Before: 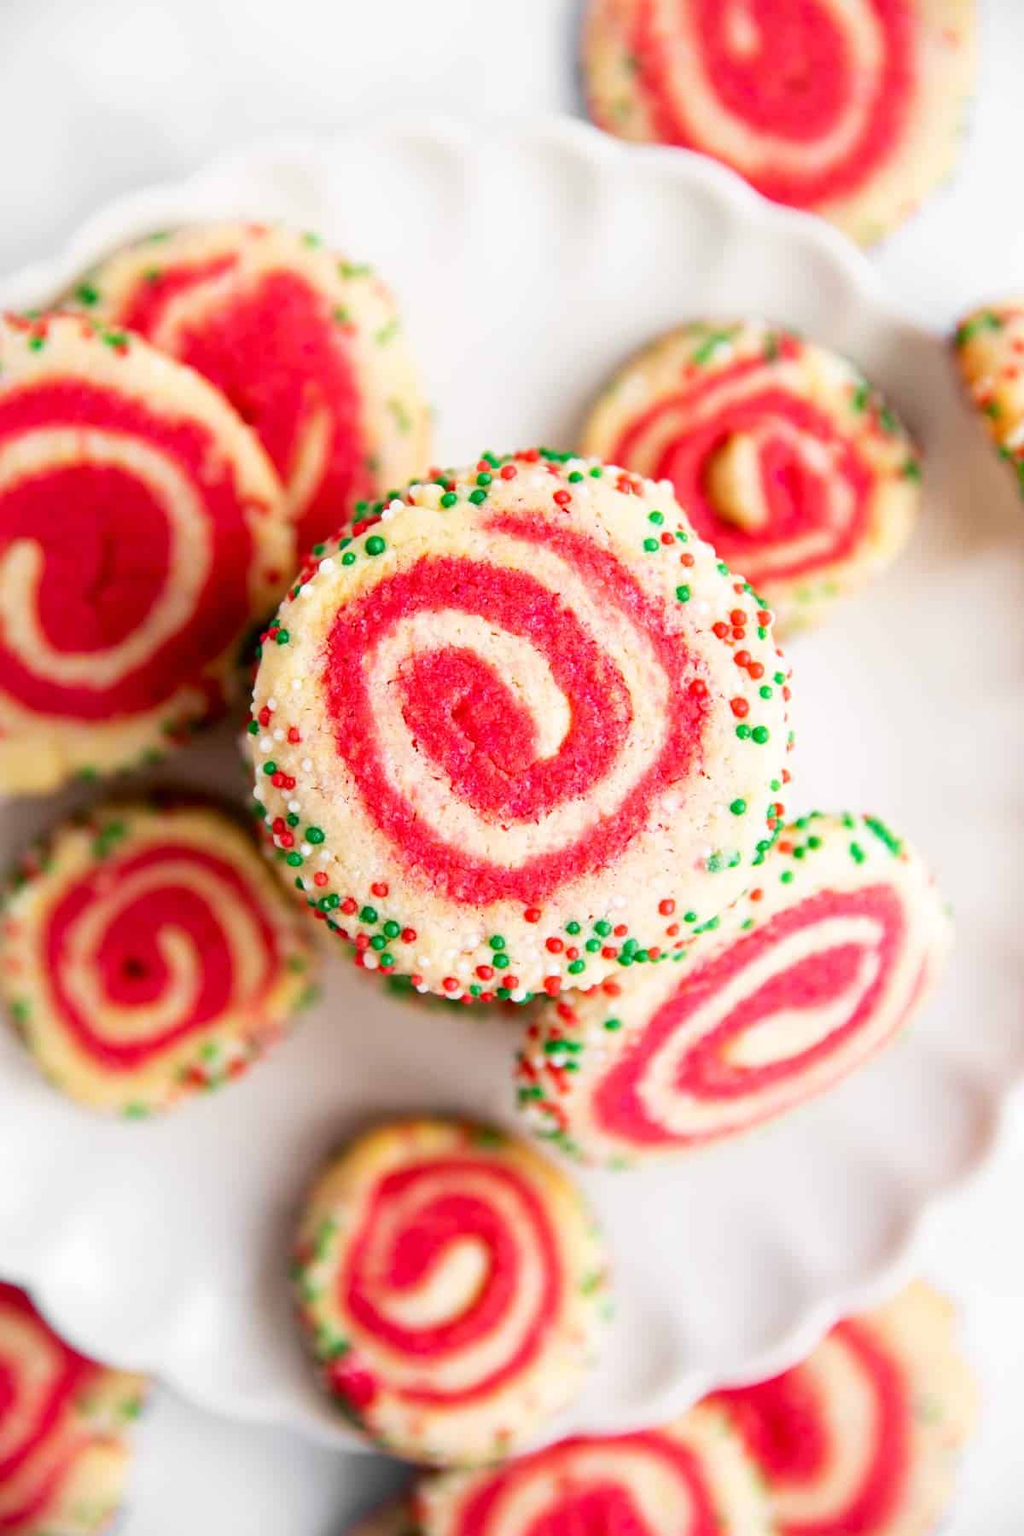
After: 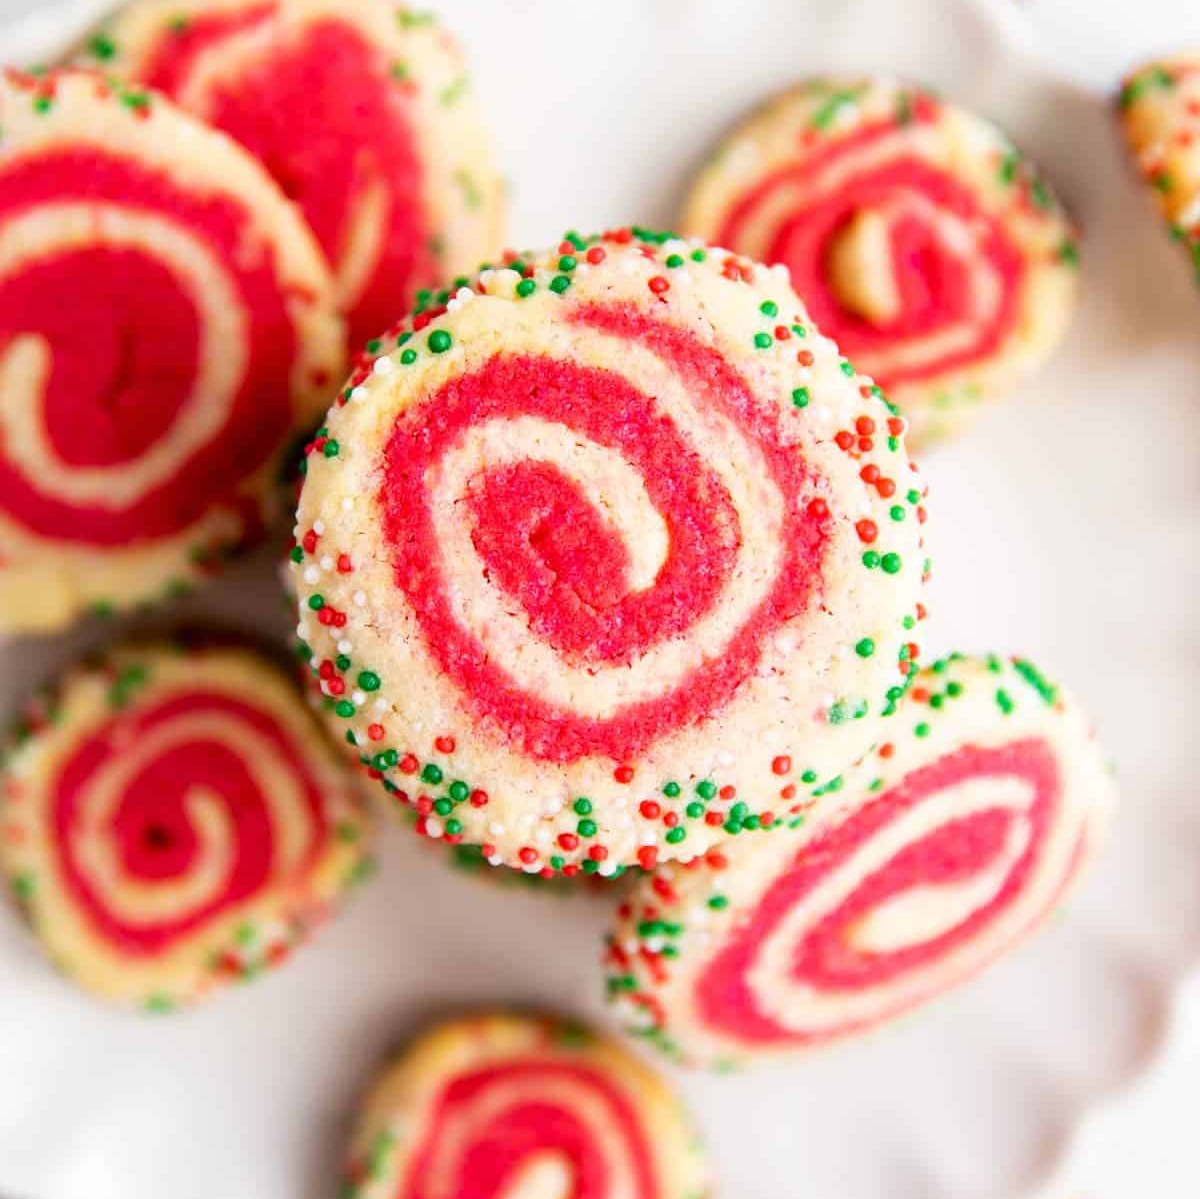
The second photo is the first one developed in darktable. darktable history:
crop: top 16.599%, bottom 16.735%
